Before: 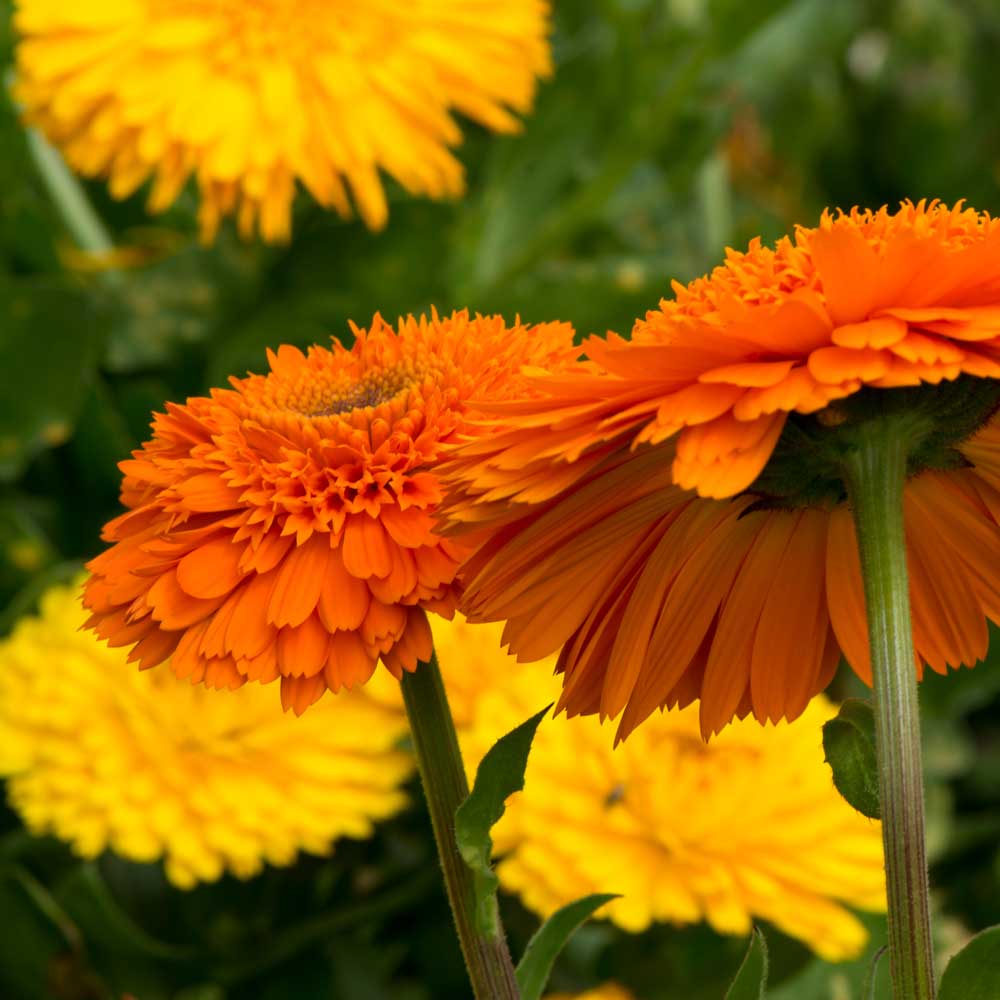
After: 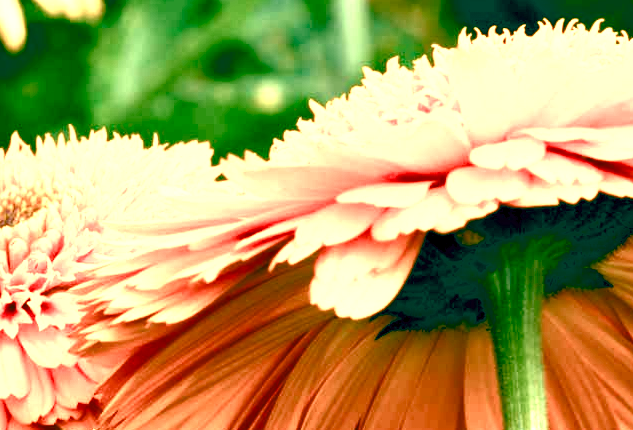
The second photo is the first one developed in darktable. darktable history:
crop: left 36.222%, top 18.051%, right 0.435%, bottom 38.885%
color balance rgb: shadows lift › chroma 3.536%, shadows lift › hue 89.84°, global offset › luminance -0.551%, global offset › chroma 0.903%, global offset › hue 175.85°, perceptual saturation grading › global saturation 20%, perceptual saturation grading › highlights -49.294%, perceptual saturation grading › shadows 24.042%, perceptual brilliance grading › global brilliance 11.344%, global vibrance 9.593%, contrast 14.967%, saturation formula JzAzBz (2021)
exposure: black level correction 0, exposure 1.2 EV, compensate highlight preservation false
